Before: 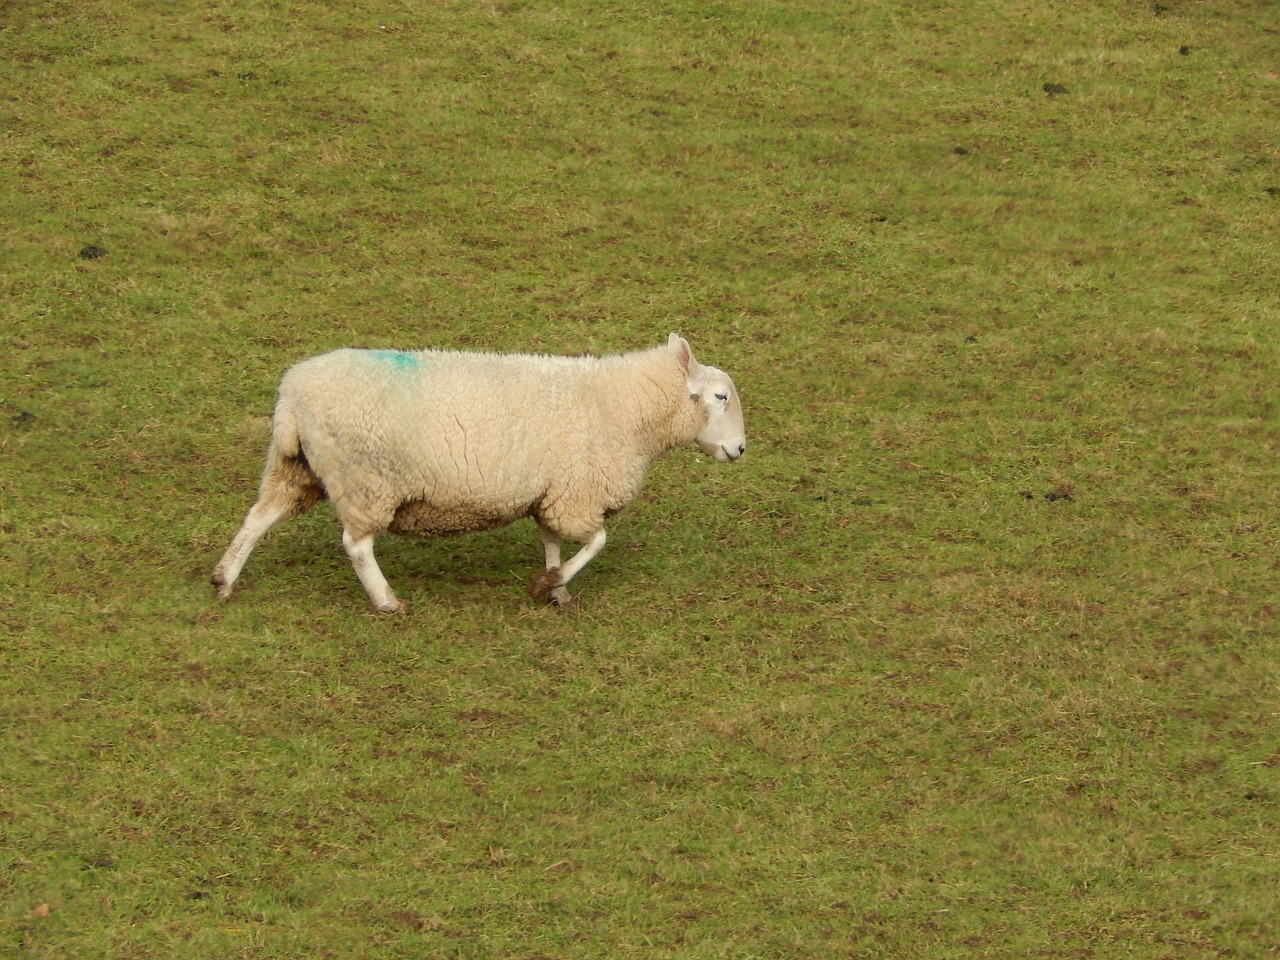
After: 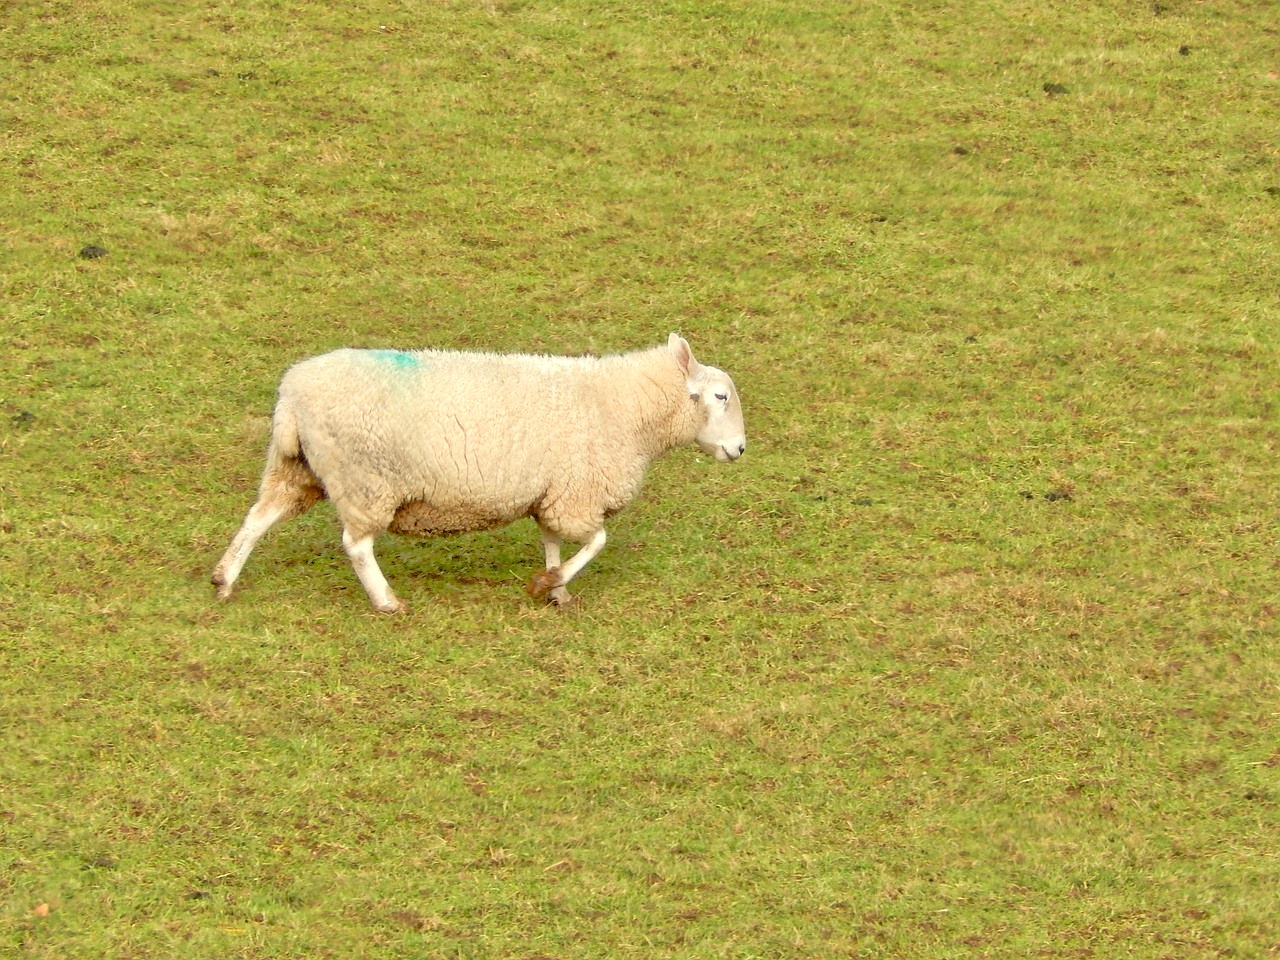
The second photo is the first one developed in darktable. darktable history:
exposure: black level correction 0.005, exposure 0.417 EV, compensate highlight preservation false
tone equalizer: -7 EV 0.15 EV, -6 EV 0.6 EV, -5 EV 1.15 EV, -4 EV 1.33 EV, -3 EV 1.15 EV, -2 EV 0.6 EV, -1 EV 0.15 EV, mask exposure compensation -0.5 EV
